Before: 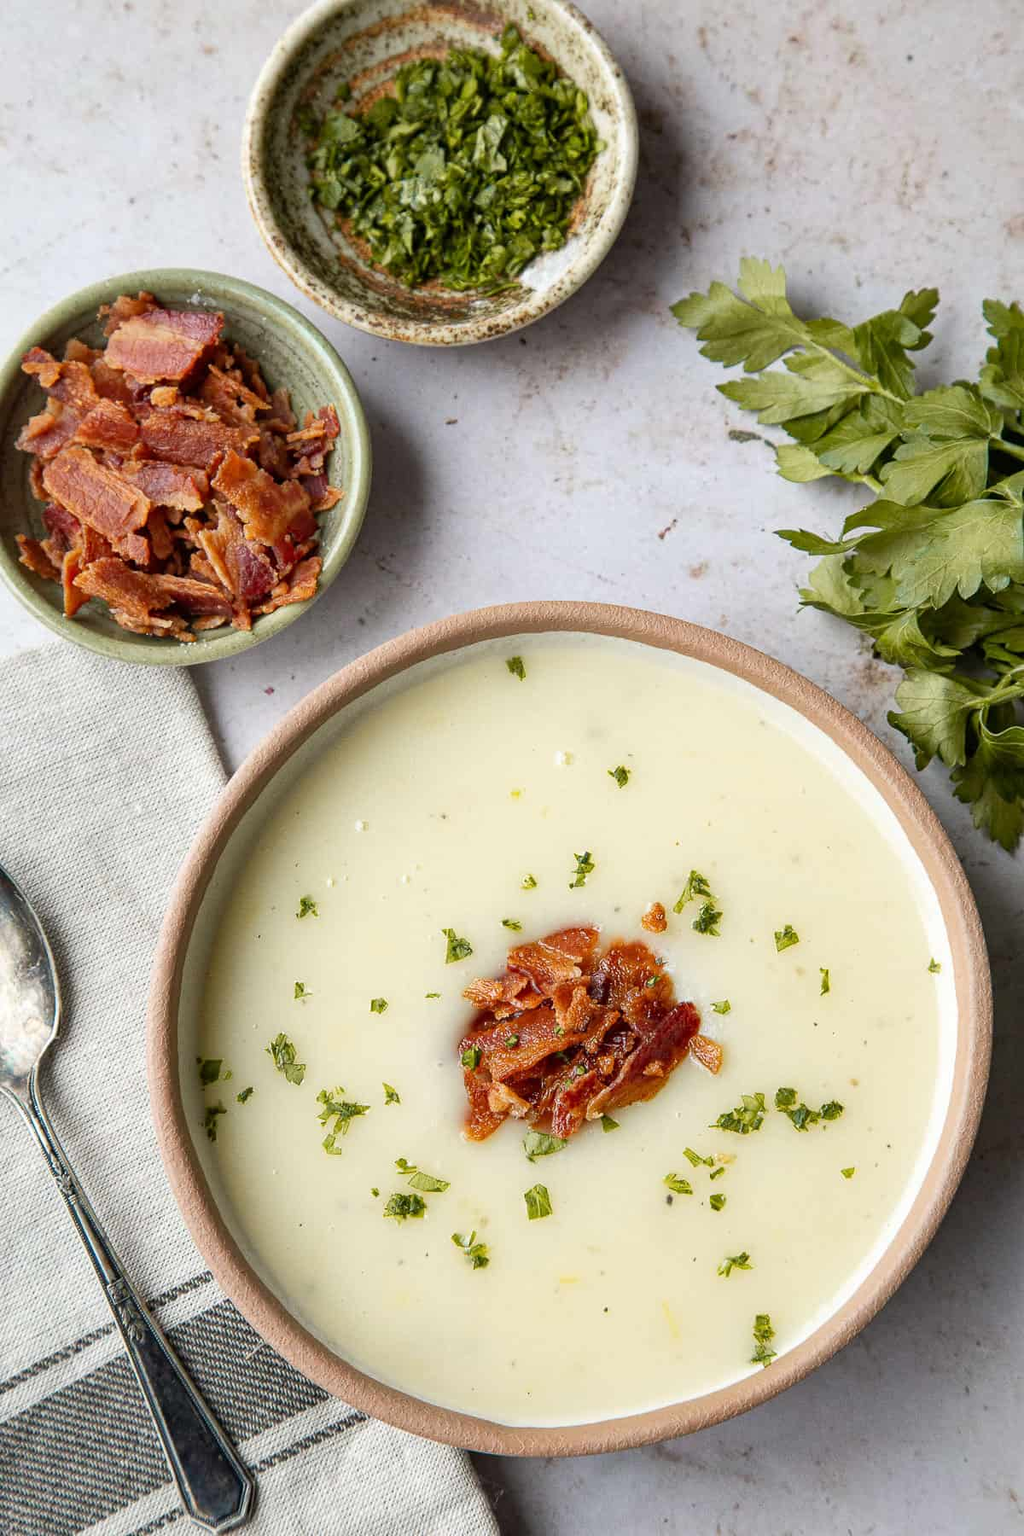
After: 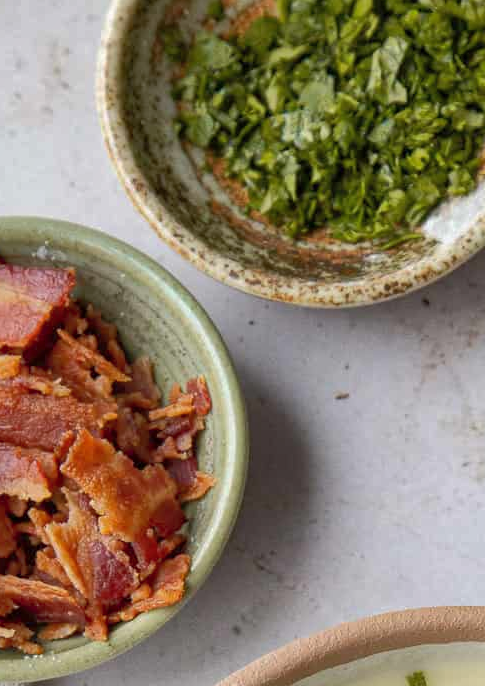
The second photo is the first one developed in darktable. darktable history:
crop: left 15.641%, top 5.459%, right 43.862%, bottom 56.395%
shadows and highlights: on, module defaults
